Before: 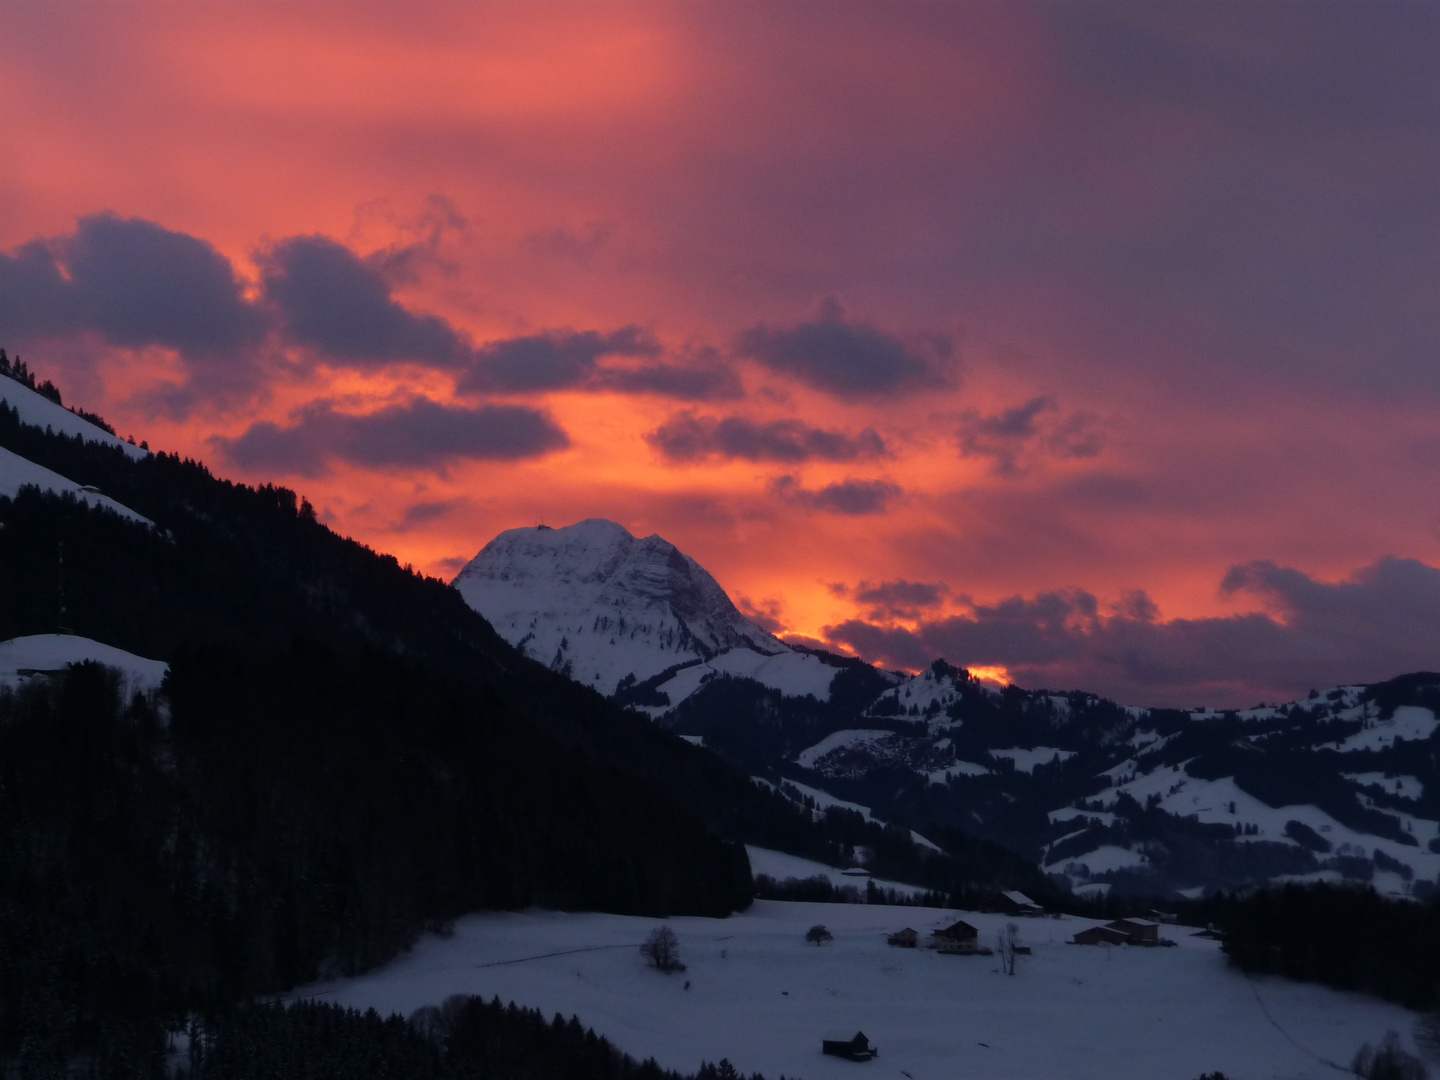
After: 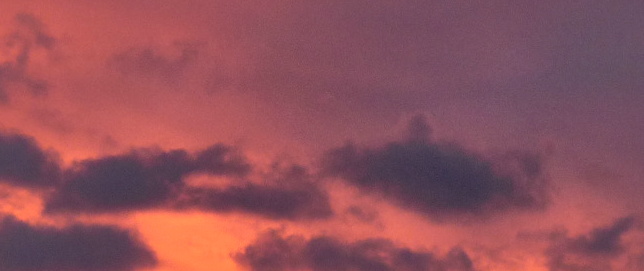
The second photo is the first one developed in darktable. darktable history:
color balance: mode lift, gamma, gain (sRGB), lift [1, 0.99, 1.01, 0.992], gamma [1, 1.037, 0.974, 0.963]
crop: left 28.64%, top 16.832%, right 26.637%, bottom 58.055%
shadows and highlights: highlights 70.7, soften with gaussian
local contrast: mode bilateral grid, contrast 20, coarseness 50, detail 161%, midtone range 0.2
